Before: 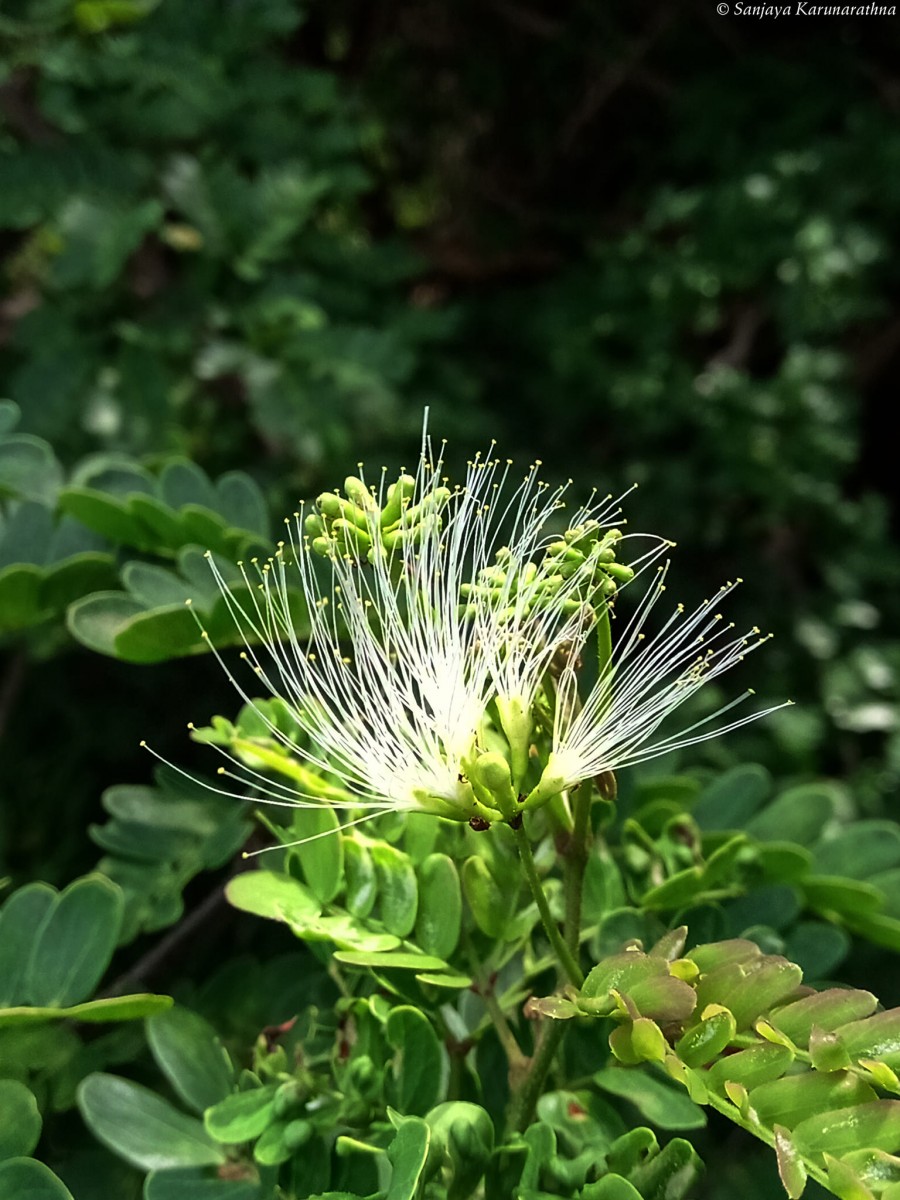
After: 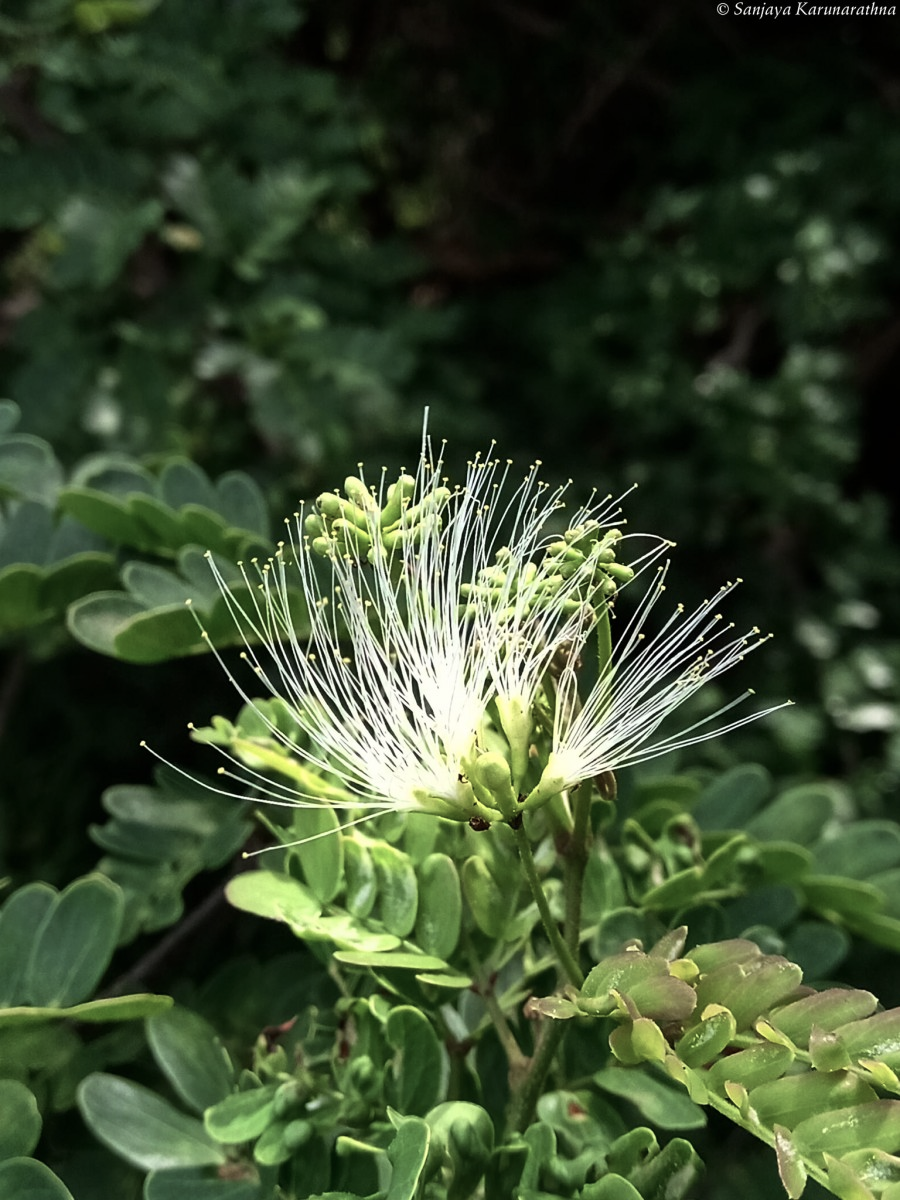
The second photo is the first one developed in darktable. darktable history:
contrast brightness saturation: contrast 0.098, saturation -0.286
